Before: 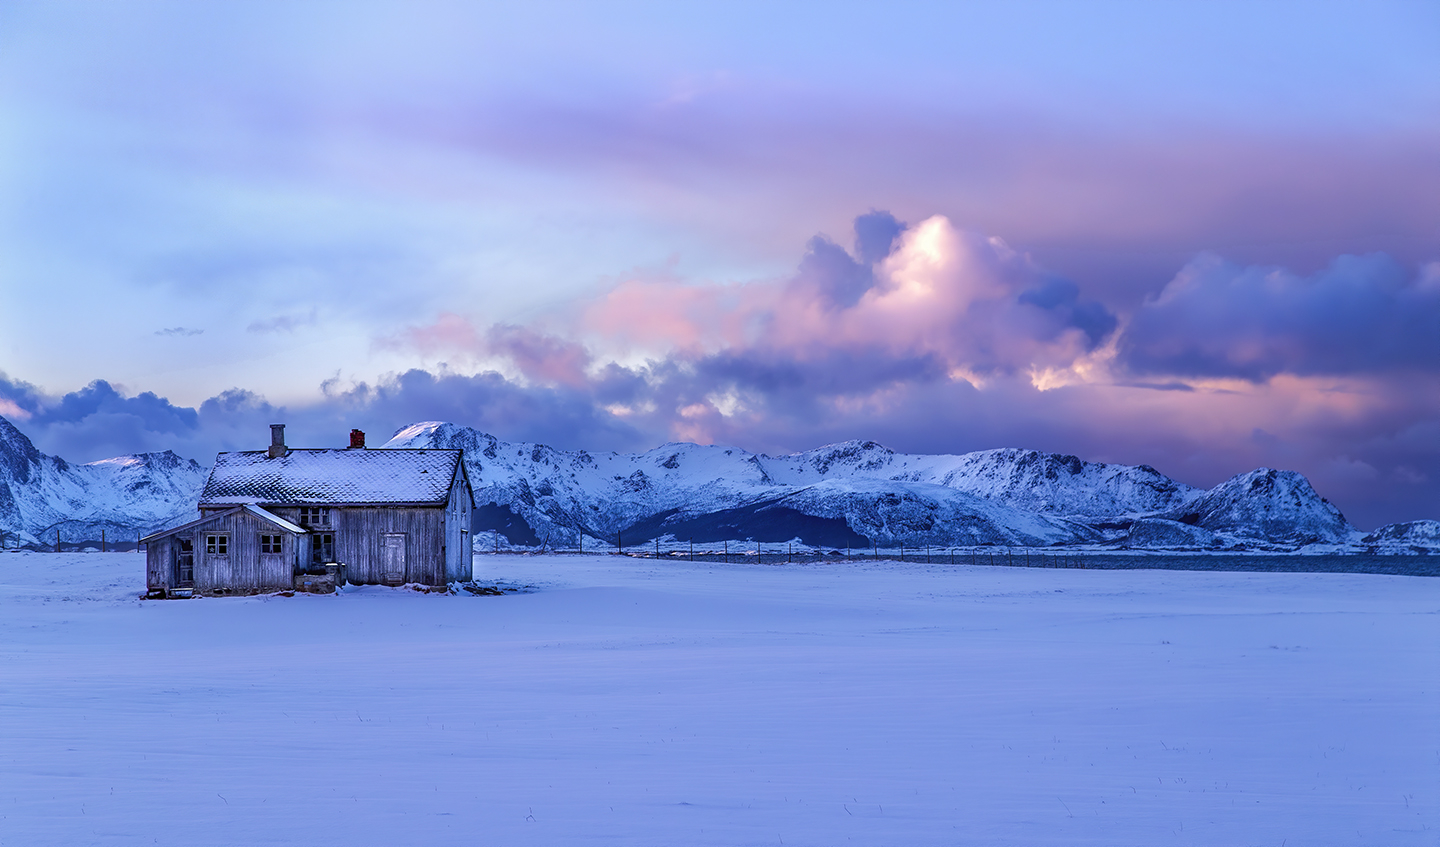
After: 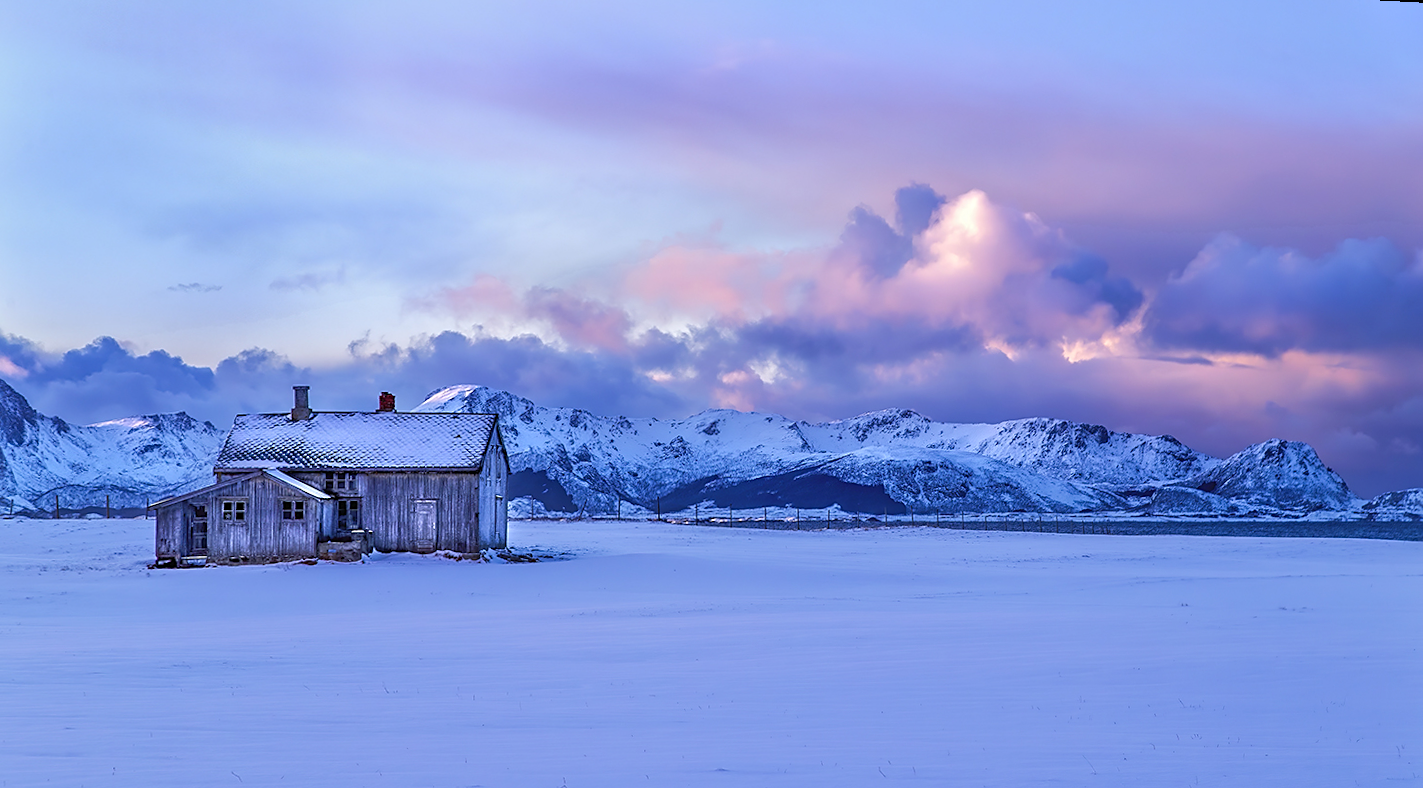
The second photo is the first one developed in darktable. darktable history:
rotate and perspective: rotation 0.679°, lens shift (horizontal) 0.136, crop left 0.009, crop right 0.991, crop top 0.078, crop bottom 0.95
sharpen: radius 1.864, amount 0.398, threshold 1.271
tone equalizer: -8 EV 1 EV, -7 EV 1 EV, -6 EV 1 EV, -5 EV 1 EV, -4 EV 1 EV, -3 EV 0.75 EV, -2 EV 0.5 EV, -1 EV 0.25 EV
